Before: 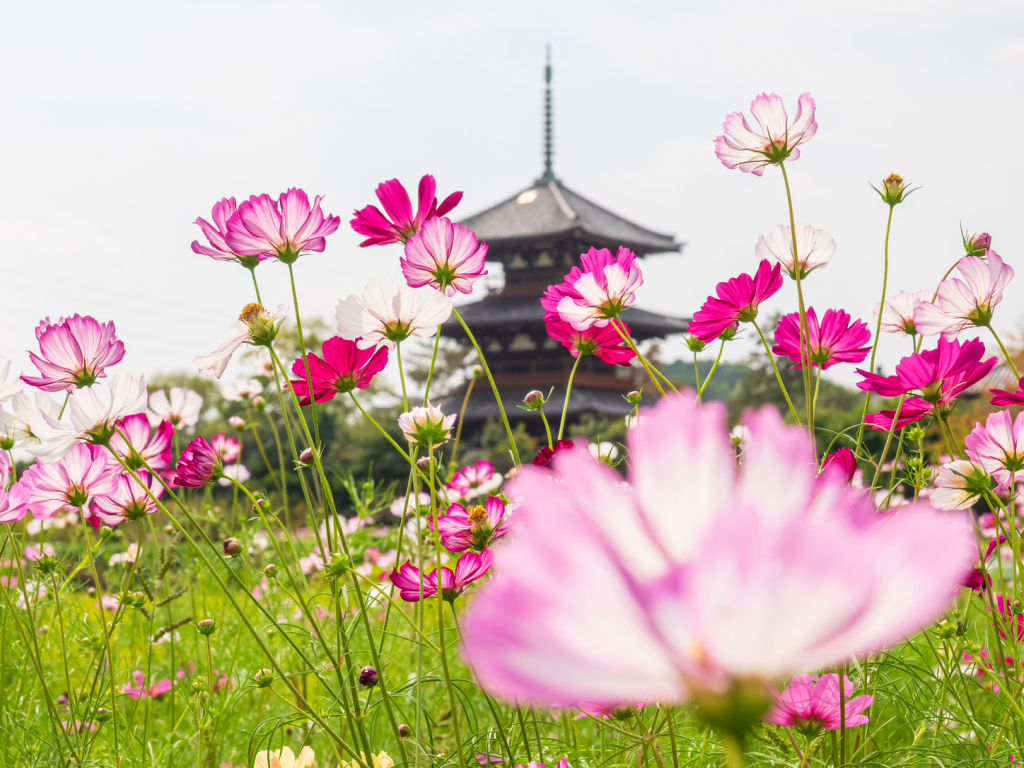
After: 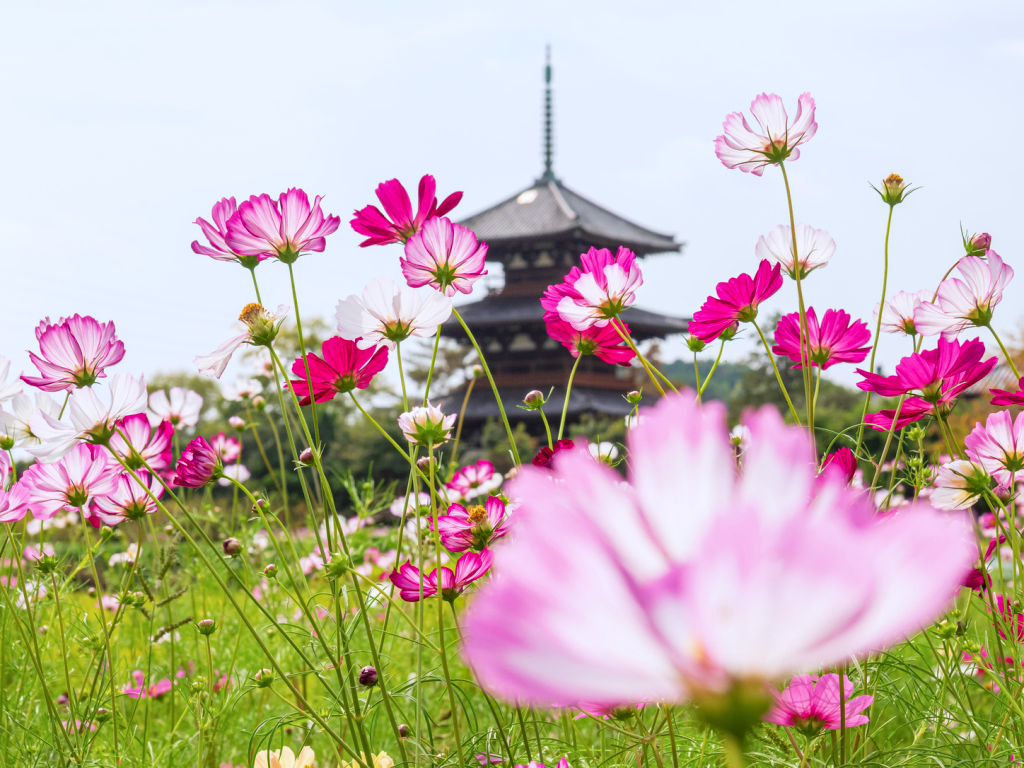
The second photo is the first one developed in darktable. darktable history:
color correction: highlights a* -0.756, highlights b* -8.83
haze removal: compatibility mode true, adaptive false
